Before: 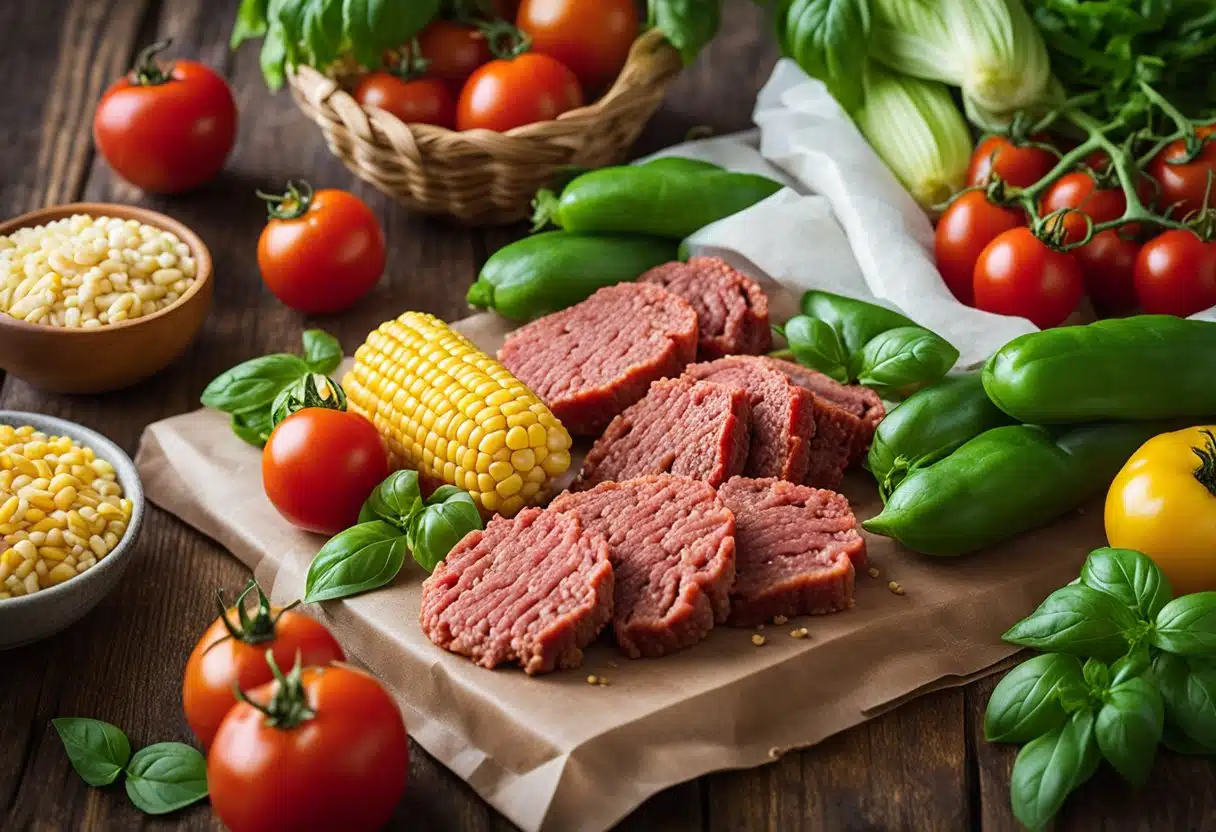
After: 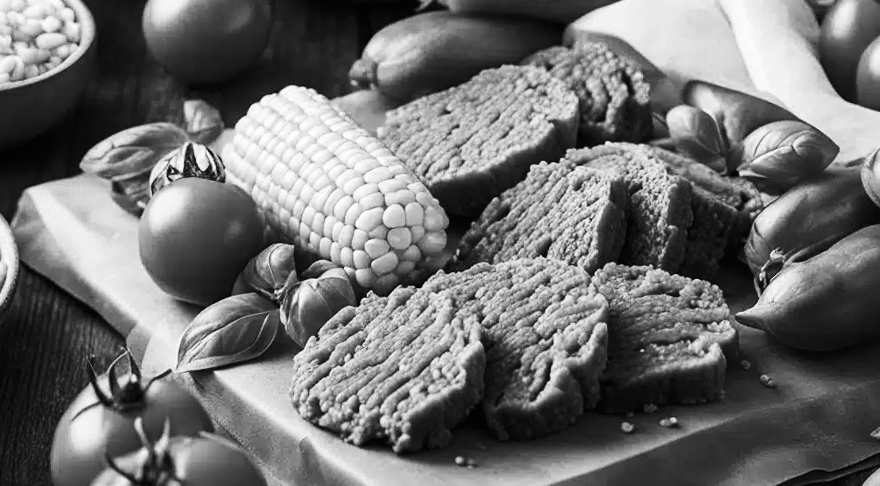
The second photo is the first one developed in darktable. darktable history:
contrast brightness saturation: contrast 0.28
rotate and perspective: rotation 2.27°, automatic cropping off
color zones: curves: ch1 [(0, -0.014) (0.143, -0.013) (0.286, -0.013) (0.429, -0.016) (0.571, -0.019) (0.714, -0.015) (0.857, 0.002) (1, -0.014)]
crop: left 11.123%, top 27.61%, right 18.3%, bottom 17.034%
